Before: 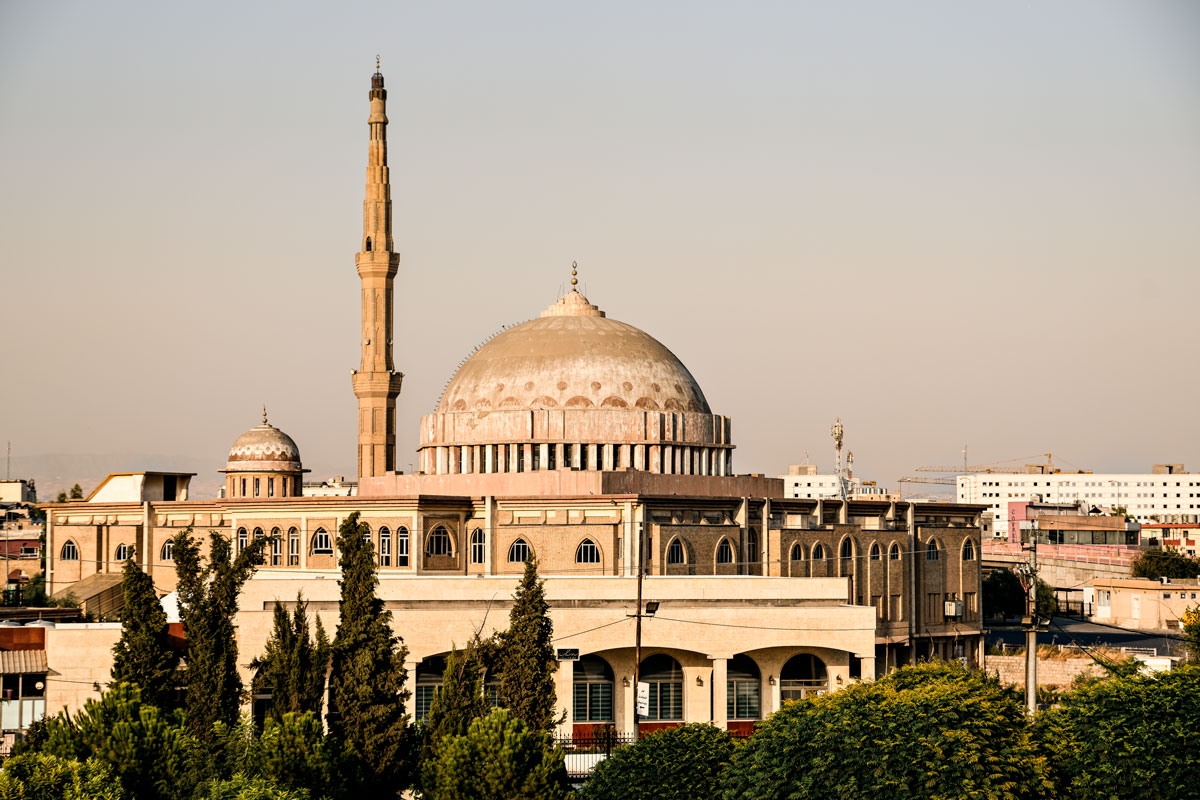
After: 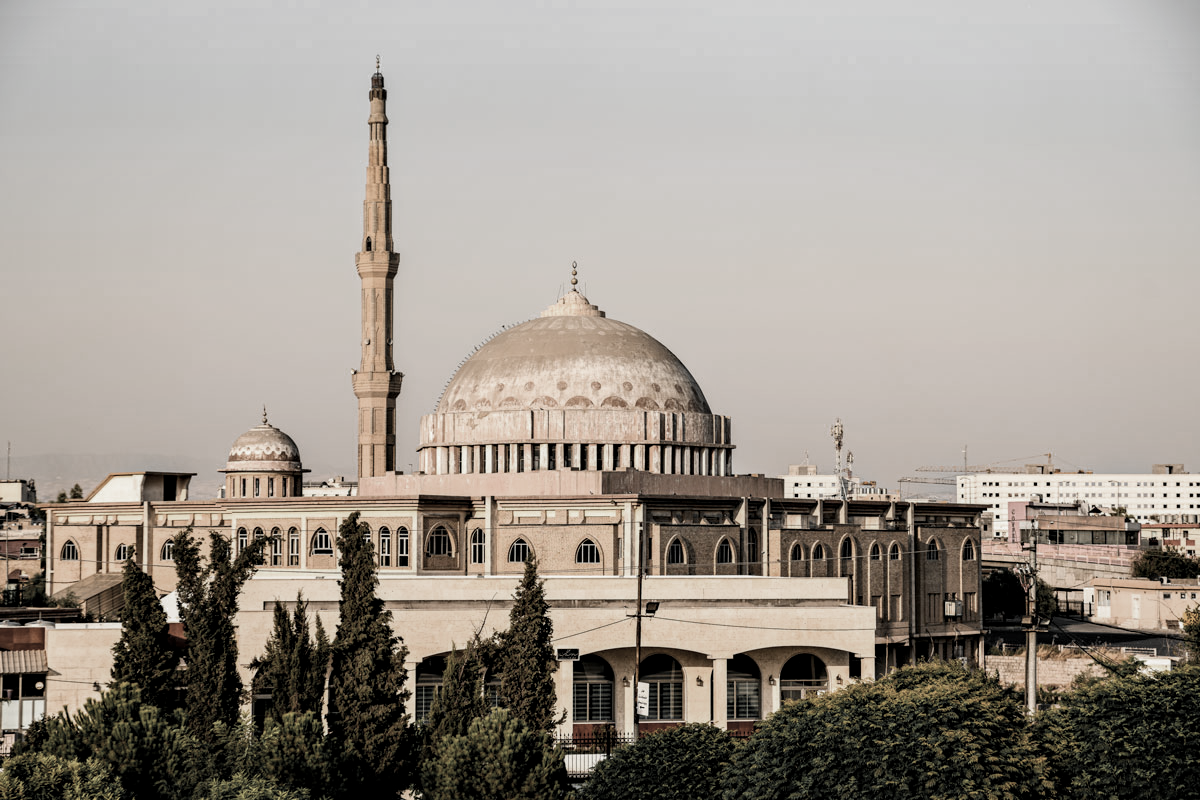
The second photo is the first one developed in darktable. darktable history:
local contrast: highlights 61%, shadows 106%, detail 107%, midtone range 0.529
color zones: curves: ch0 [(0, 0.613) (0.01, 0.613) (0.245, 0.448) (0.498, 0.529) (0.642, 0.665) (0.879, 0.777) (0.99, 0.613)]; ch1 [(0, 0.035) (0.121, 0.189) (0.259, 0.197) (0.415, 0.061) (0.589, 0.022) (0.732, 0.022) (0.857, 0.026) (0.991, 0.053)]
